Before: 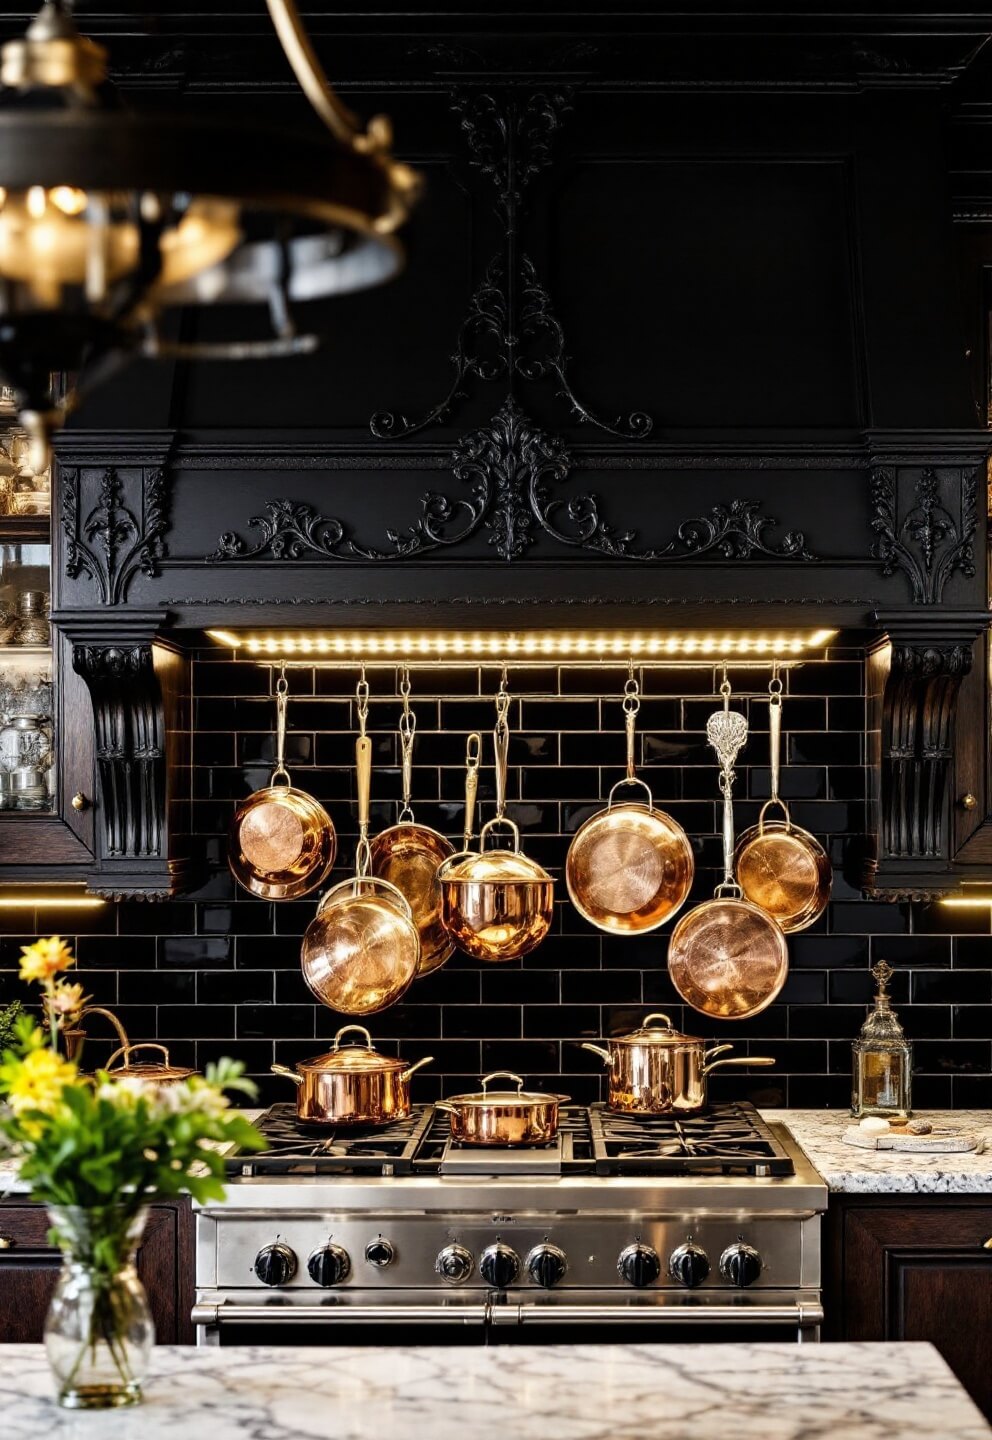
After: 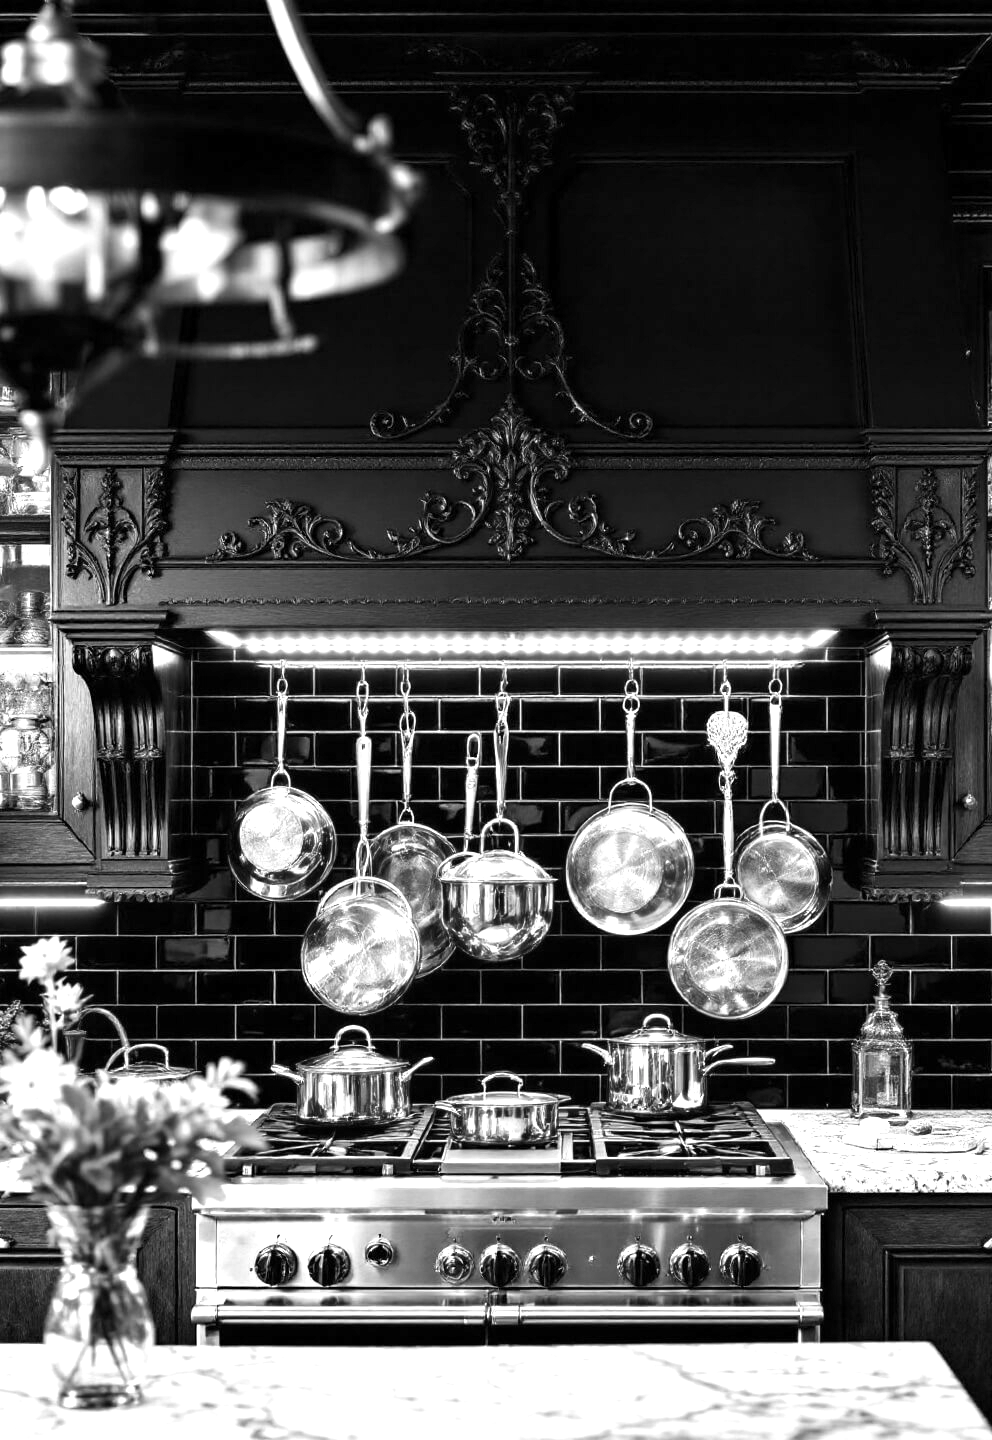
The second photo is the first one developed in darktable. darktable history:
exposure: exposure 1 EV, compensate highlight preservation false
monochrome: on, module defaults
